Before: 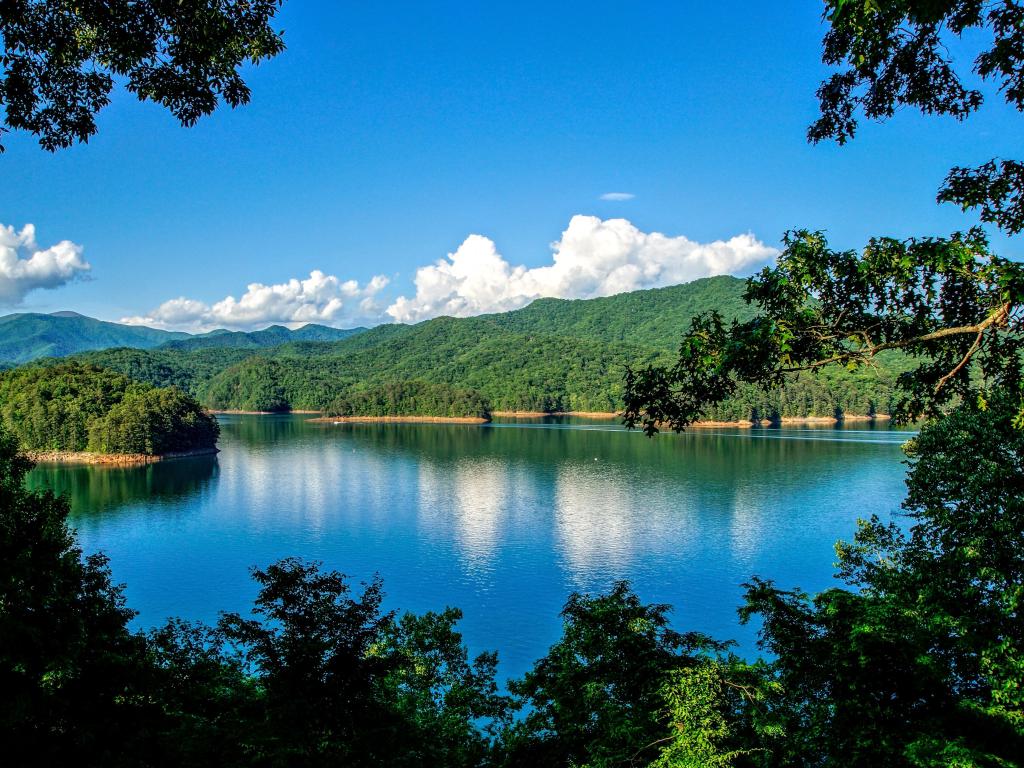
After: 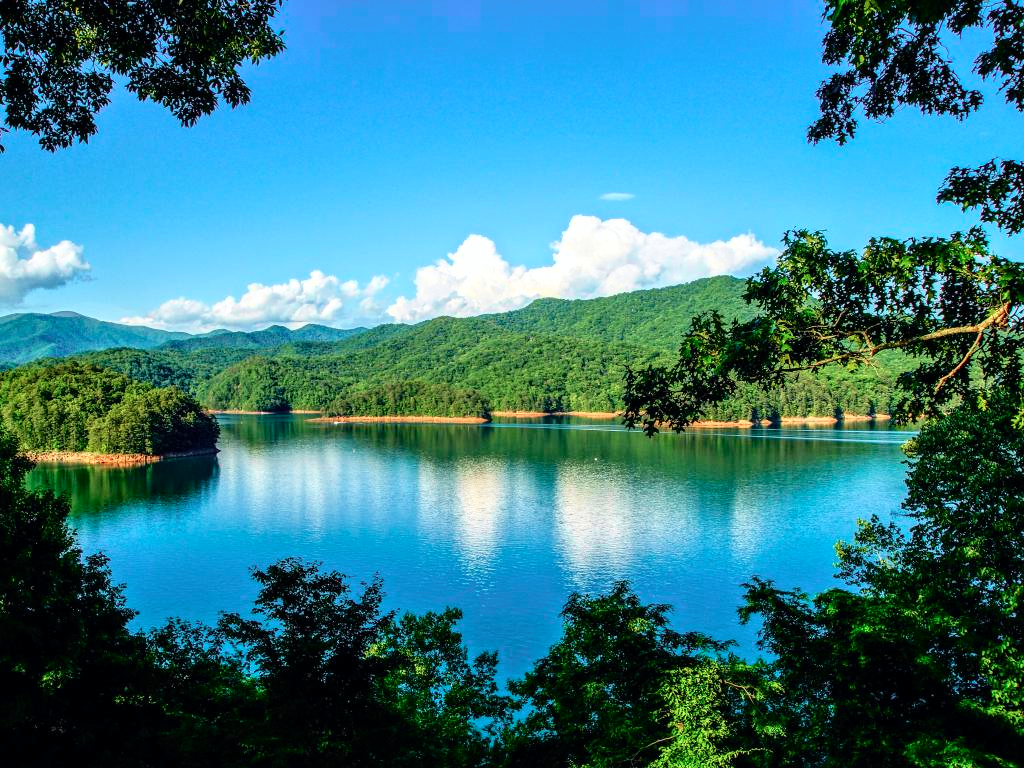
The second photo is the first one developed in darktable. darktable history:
tone curve: curves: ch0 [(0, 0) (0.051, 0.047) (0.102, 0.099) (0.258, 0.29) (0.442, 0.527) (0.695, 0.804) (0.88, 0.952) (1, 1)]; ch1 [(0, 0) (0.339, 0.298) (0.402, 0.363) (0.444, 0.415) (0.485, 0.469) (0.494, 0.493) (0.504, 0.501) (0.525, 0.534) (0.555, 0.593) (0.594, 0.648) (1, 1)]; ch2 [(0, 0) (0.48, 0.48) (0.504, 0.5) (0.535, 0.557) (0.581, 0.623) (0.649, 0.683) (0.824, 0.815) (1, 1)], color space Lab, independent channels, preserve colors none
